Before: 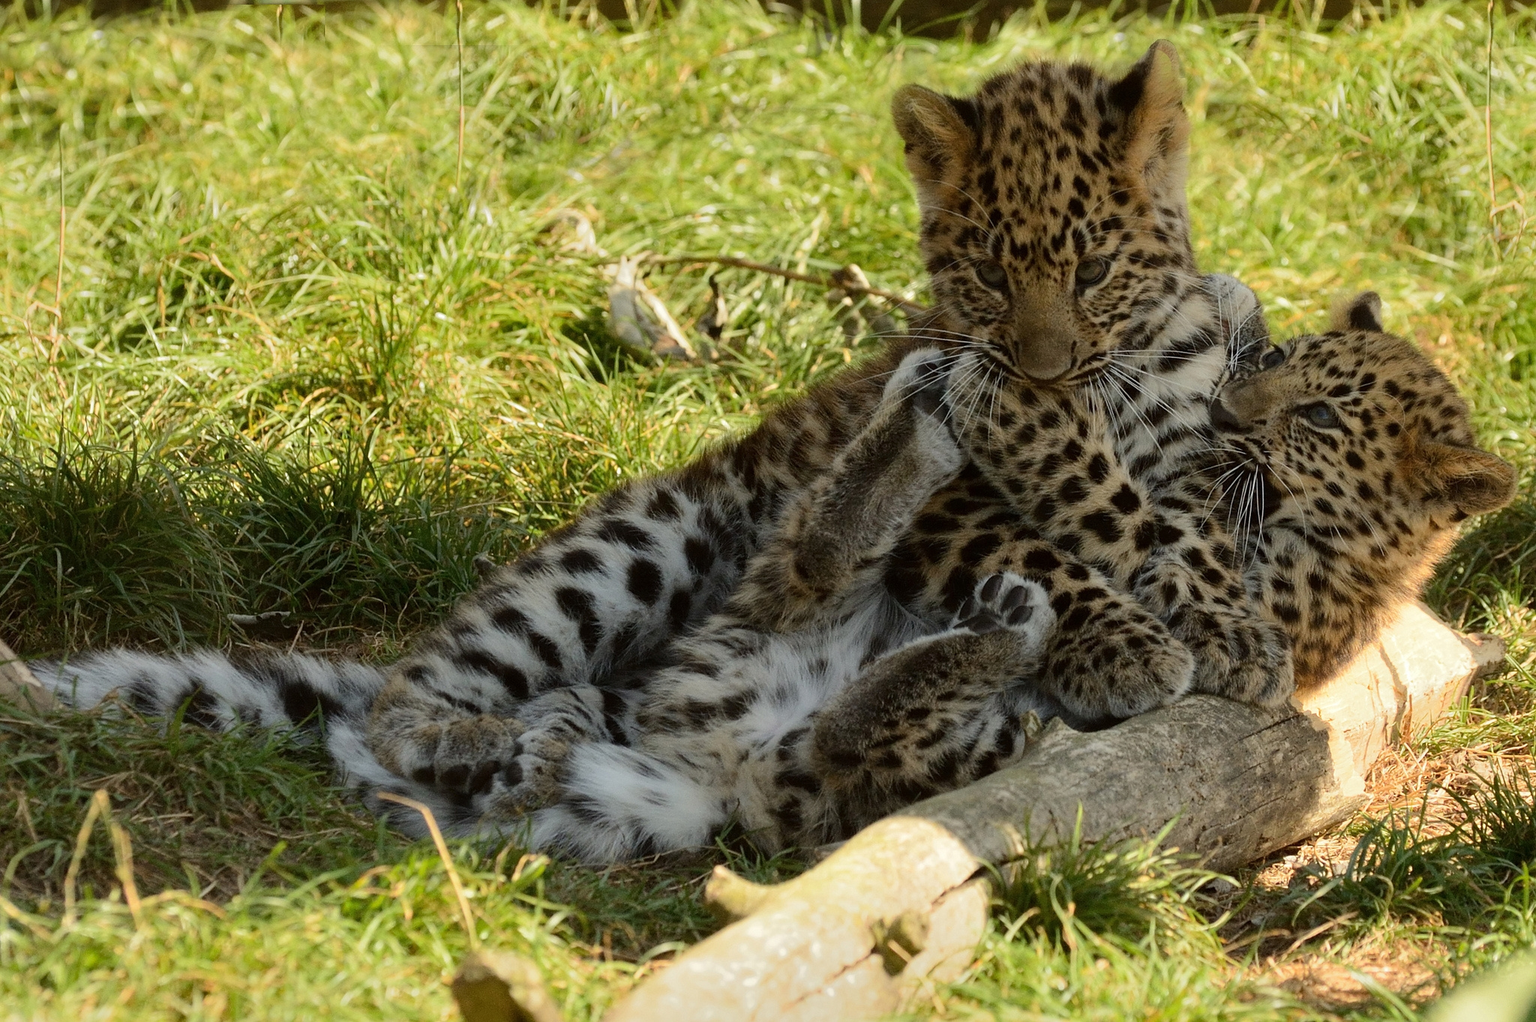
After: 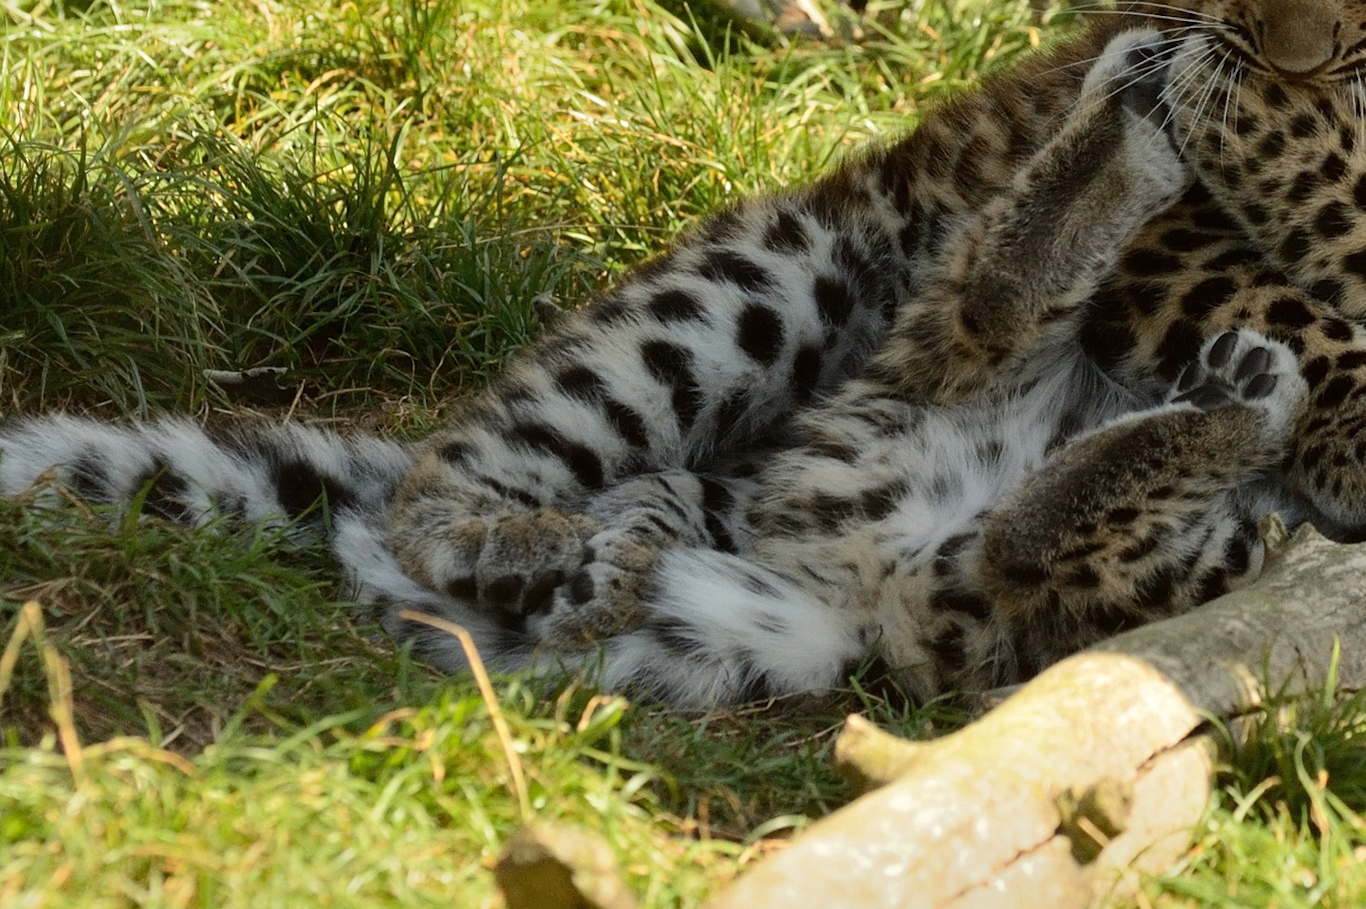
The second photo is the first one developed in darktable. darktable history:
levels: mode automatic, black 0.023%, white 99.97%, levels [0.062, 0.494, 0.925]
crop and rotate: angle -0.82°, left 3.85%, top 31.828%, right 27.992%
